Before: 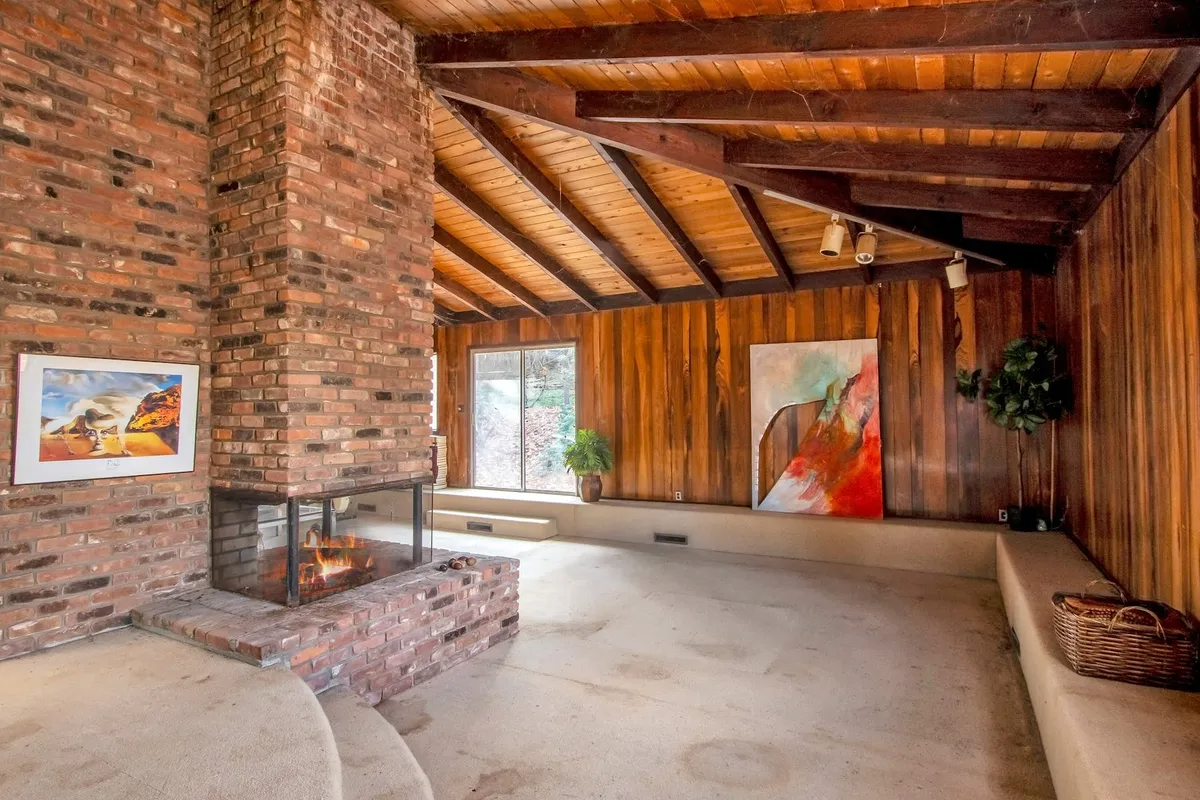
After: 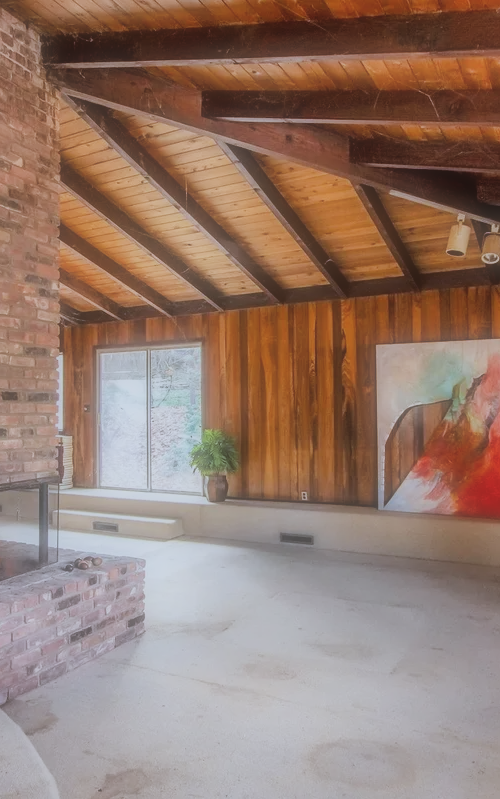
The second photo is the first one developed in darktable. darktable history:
white balance: red 0.924, blue 1.095
crop: left 31.229%, right 27.105%
soften: size 60.24%, saturation 65.46%, brightness 0.506 EV, mix 25.7%
filmic rgb: black relative exposure -7.65 EV, white relative exposure 4.56 EV, hardness 3.61, contrast 1.05
